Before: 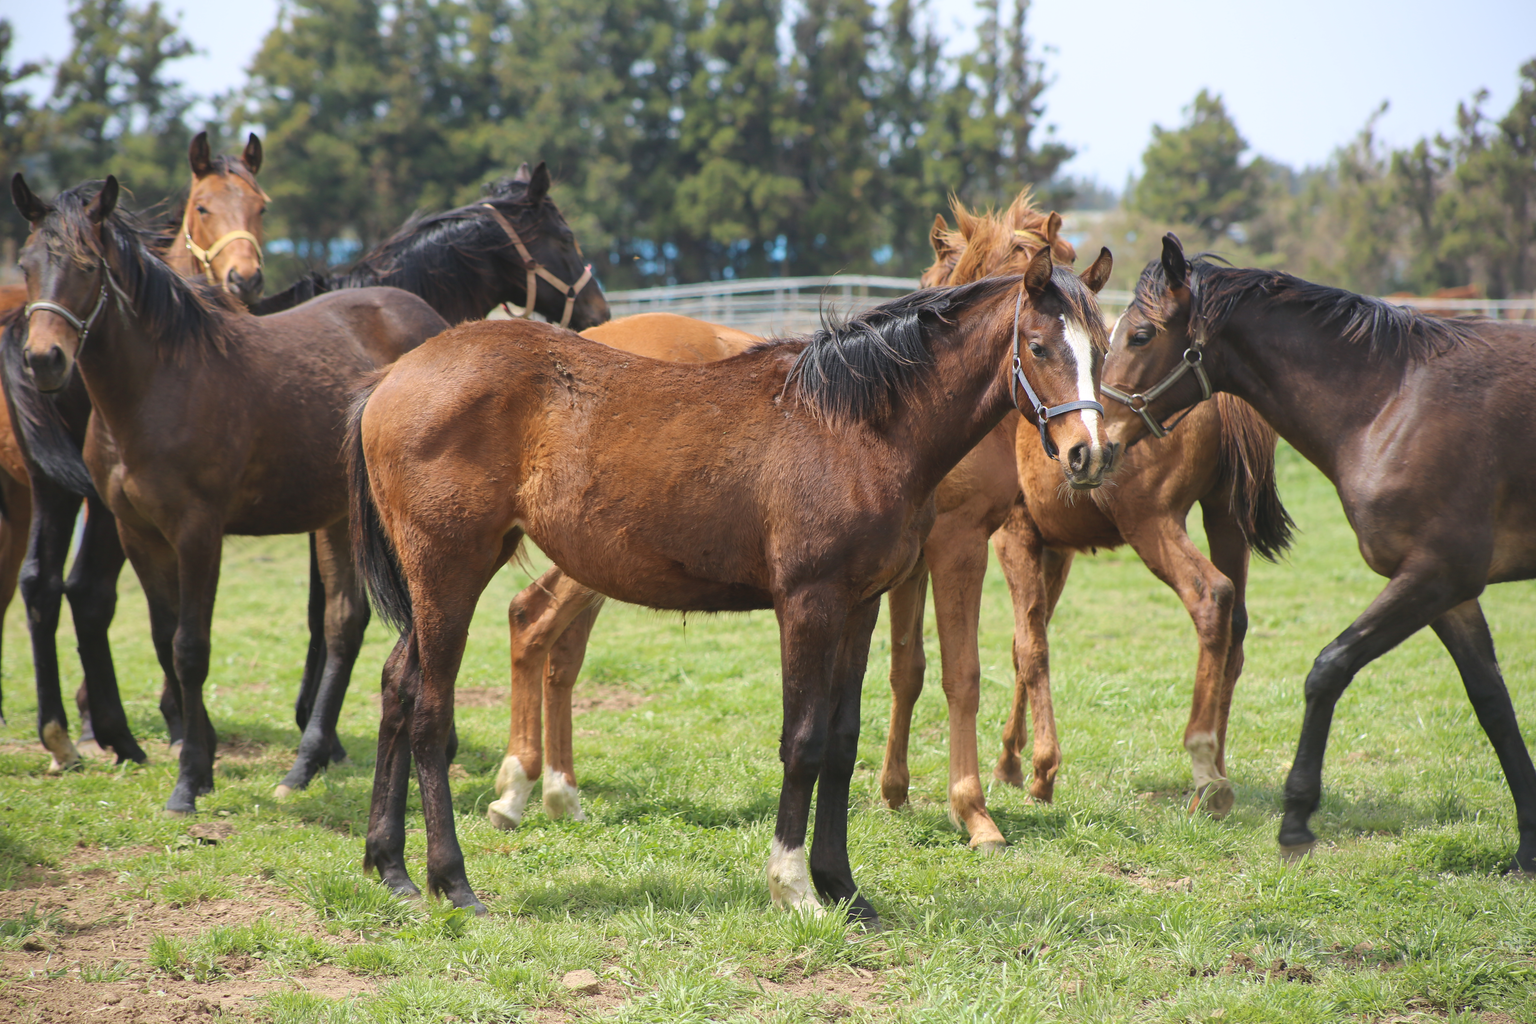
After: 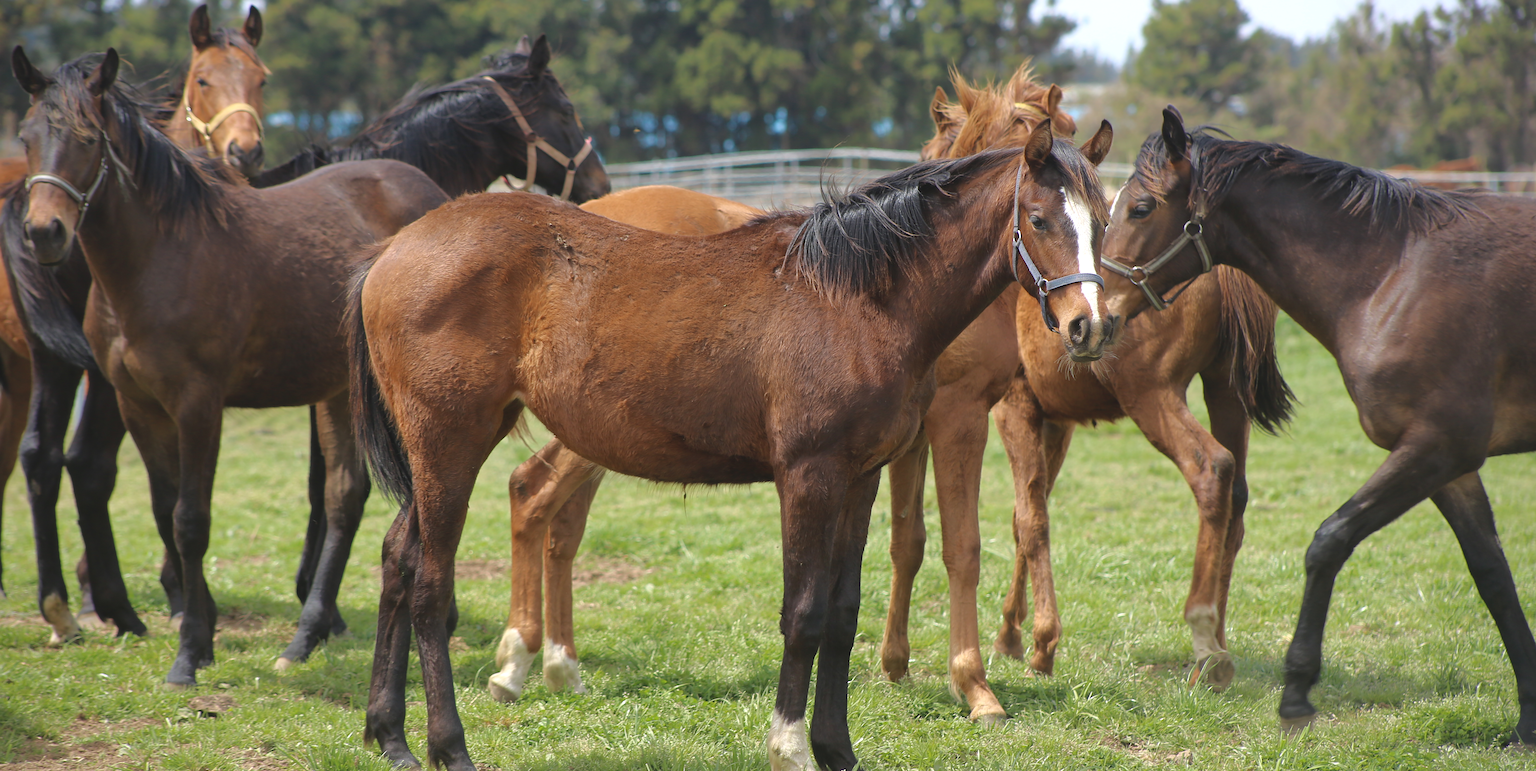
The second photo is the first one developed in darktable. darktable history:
crop and rotate: top 12.49%, bottom 12.191%
sharpen: amount 0.217
tone equalizer: -8 EV -0.001 EV, -7 EV 0.002 EV, -6 EV -0.003 EV, -5 EV -0.002 EV, -4 EV -0.071 EV, -3 EV -0.201 EV, -2 EV -0.265 EV, -1 EV 0.11 EV, +0 EV 0.299 EV, edges refinement/feathering 500, mask exposure compensation -1.57 EV, preserve details no
